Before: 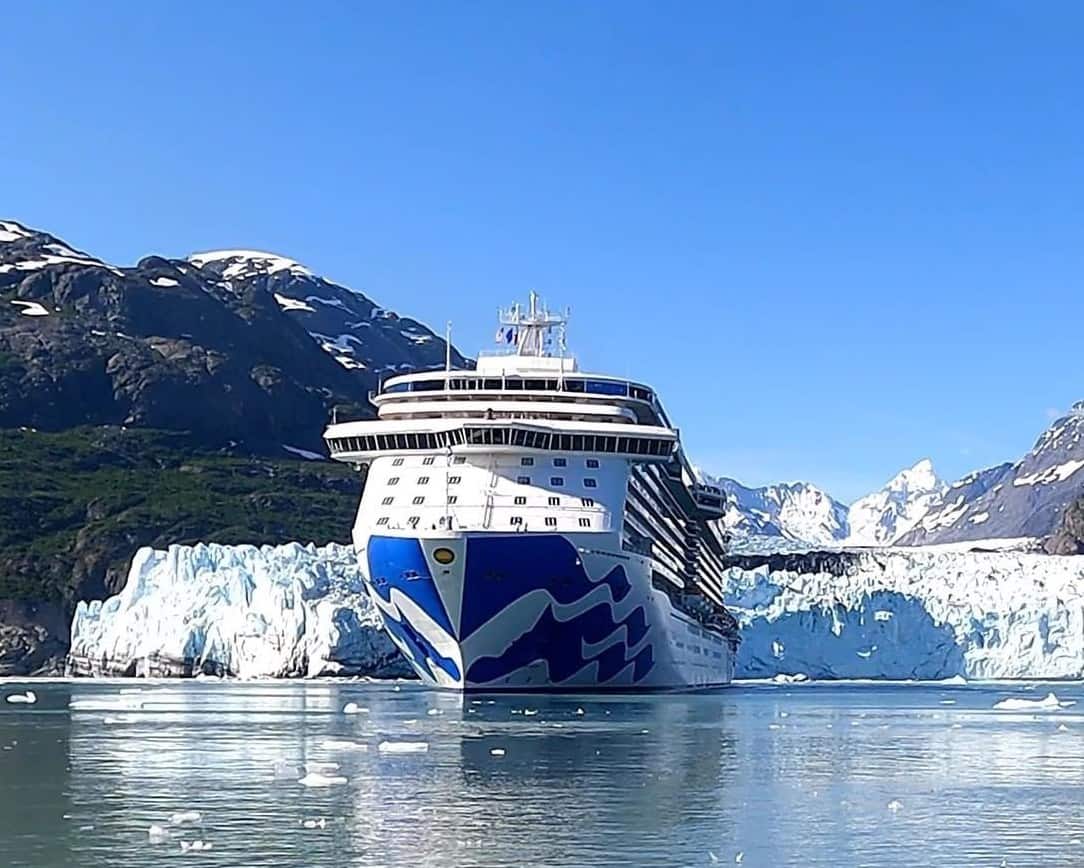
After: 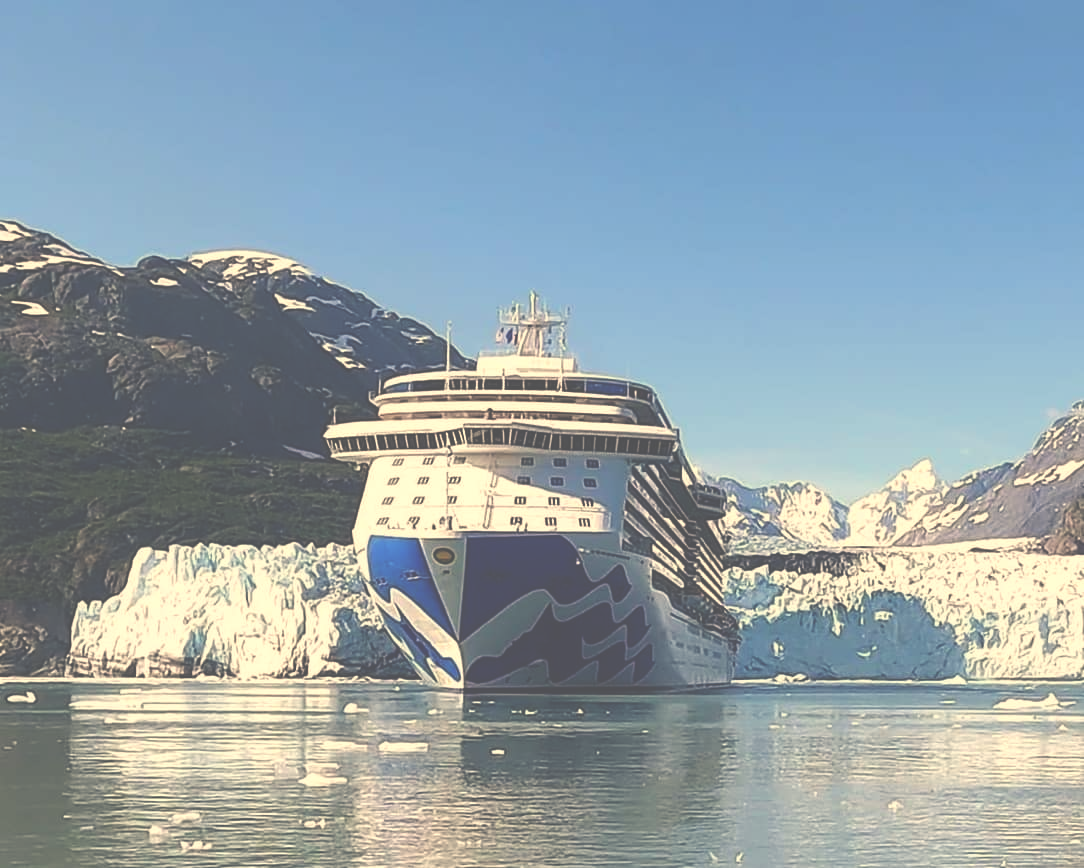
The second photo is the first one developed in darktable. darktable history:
white balance: red 1.138, green 0.996, blue 0.812
exposure: black level correction -0.087, compensate highlight preservation false
